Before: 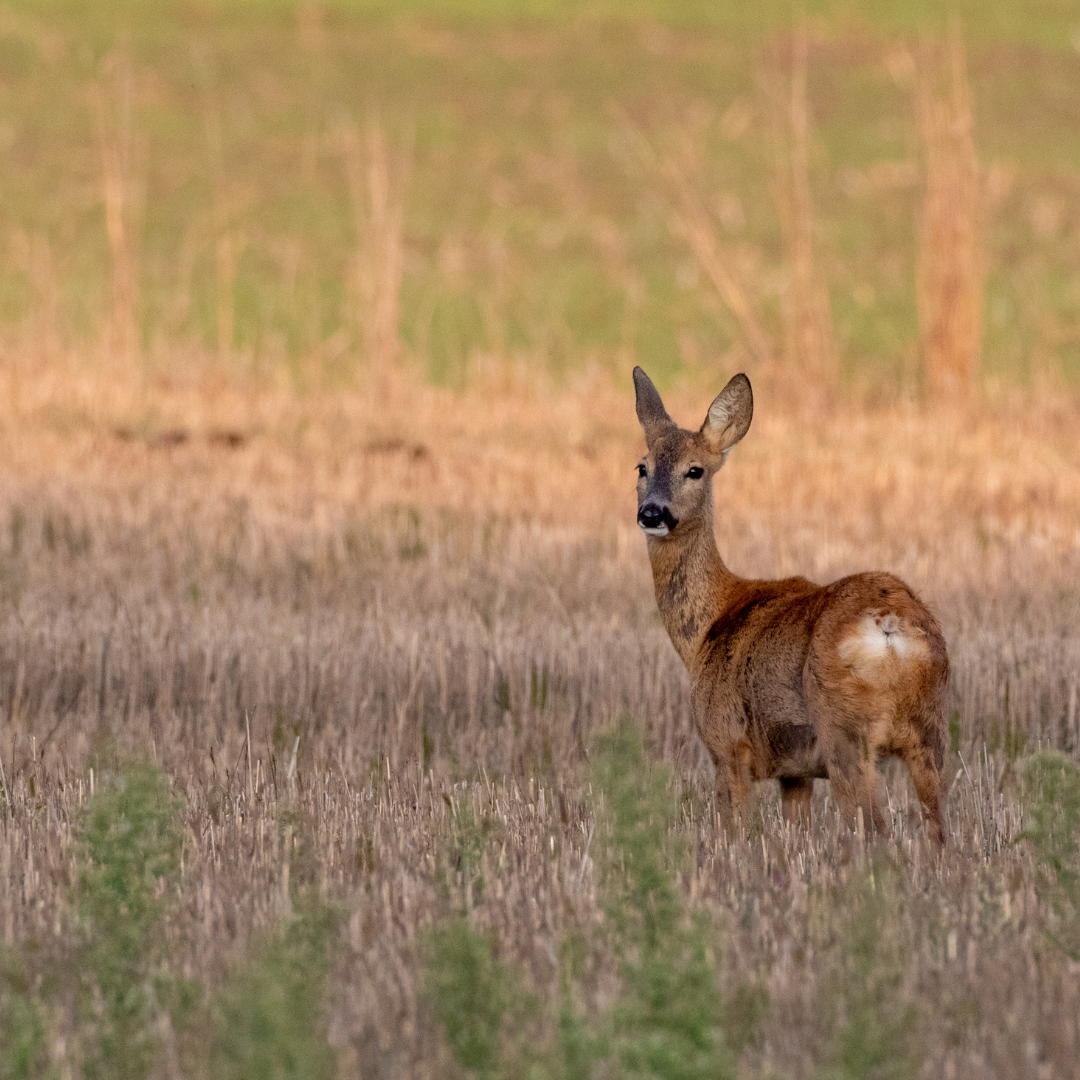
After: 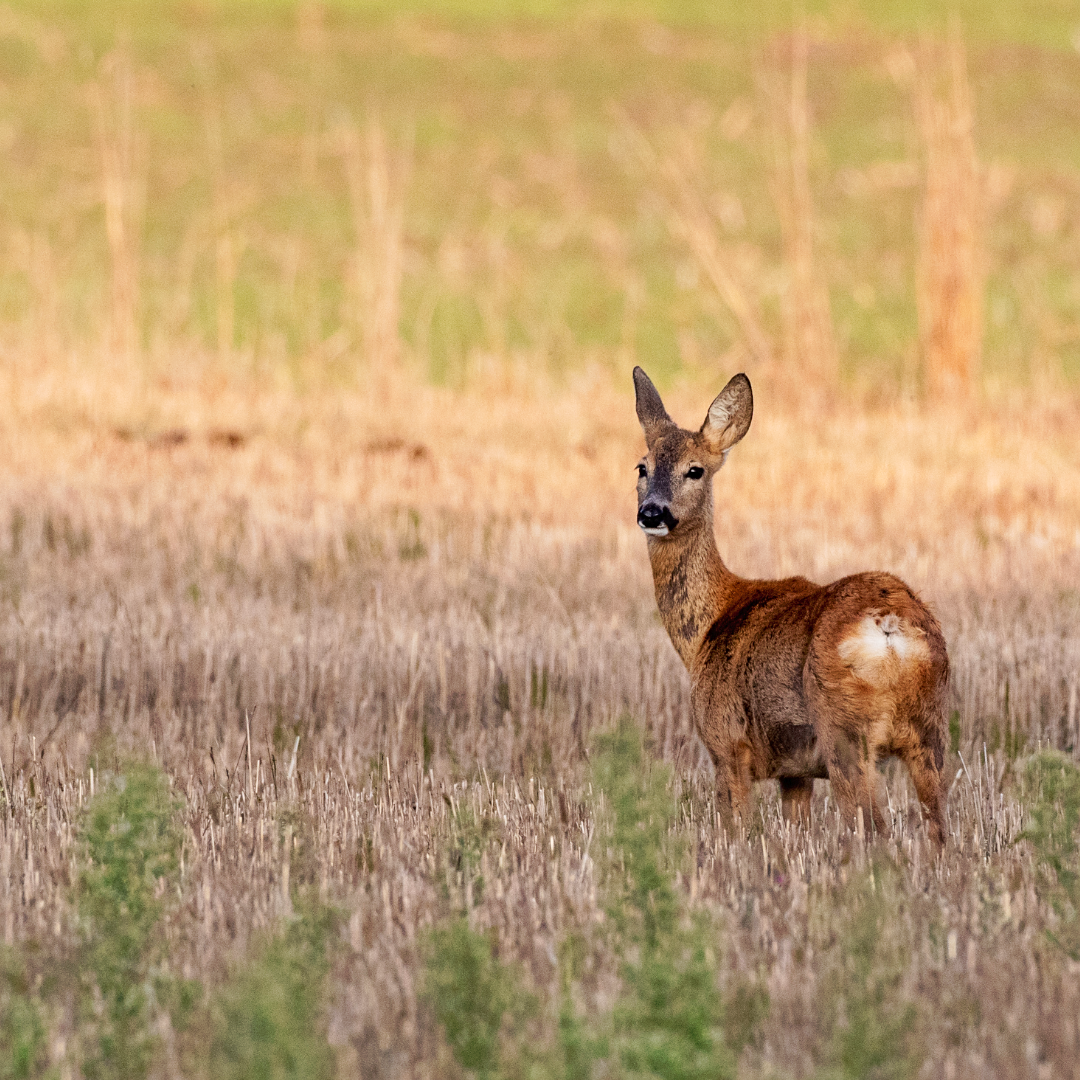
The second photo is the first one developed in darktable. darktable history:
sharpen: amount 0.202
tone curve: curves: ch0 [(0, 0) (0.003, 0.01) (0.011, 0.015) (0.025, 0.023) (0.044, 0.038) (0.069, 0.058) (0.1, 0.093) (0.136, 0.134) (0.177, 0.176) (0.224, 0.221) (0.277, 0.282) (0.335, 0.36) (0.399, 0.438) (0.468, 0.54) (0.543, 0.632) (0.623, 0.724) (0.709, 0.814) (0.801, 0.885) (0.898, 0.947) (1, 1)], preserve colors none
contrast brightness saturation: saturation -0.053
